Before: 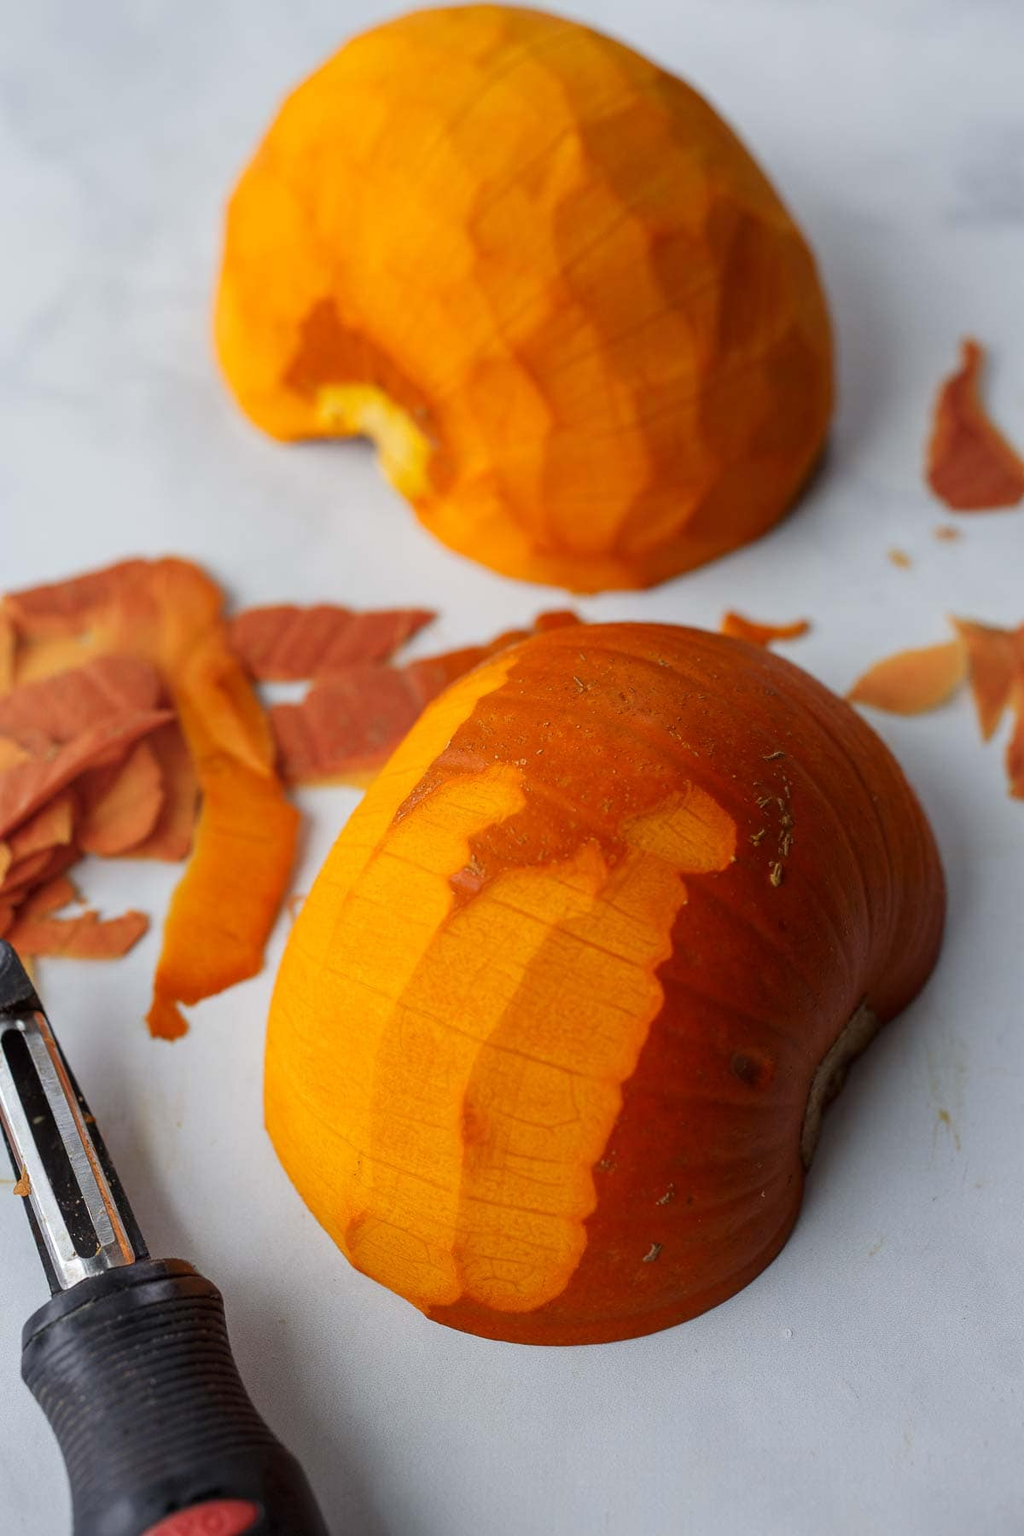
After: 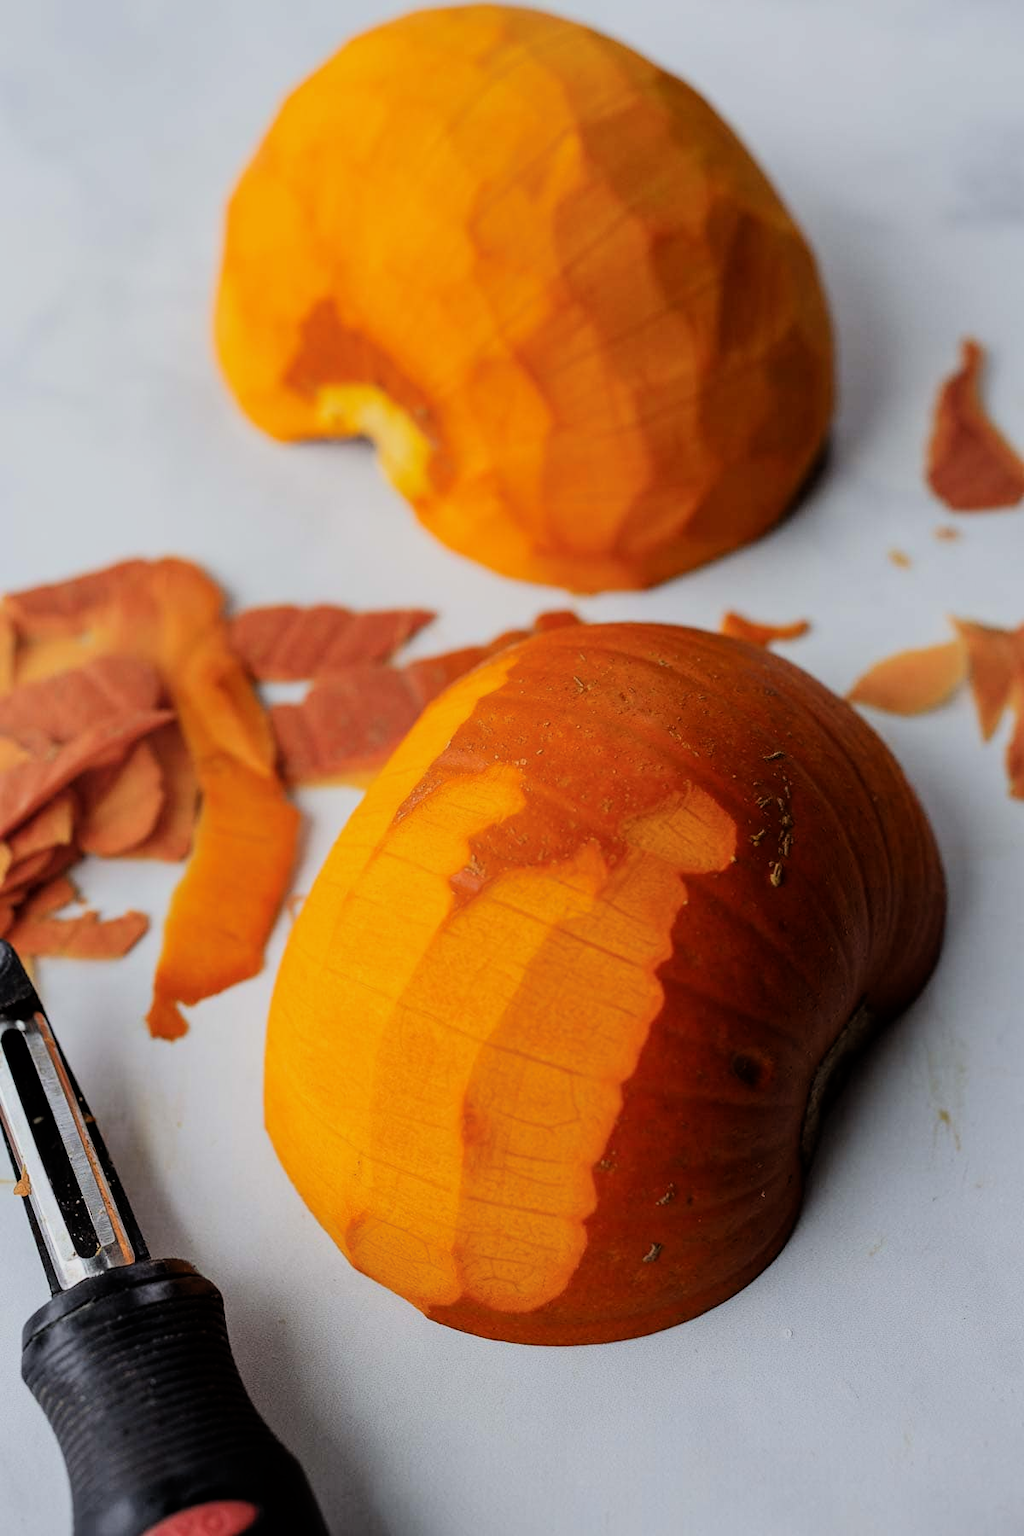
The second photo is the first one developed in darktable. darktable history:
filmic rgb: black relative exposure -7.49 EV, white relative exposure 4.99 EV, threshold 5.96 EV, hardness 3.32, contrast 1.299, color science v6 (2022), enable highlight reconstruction true
